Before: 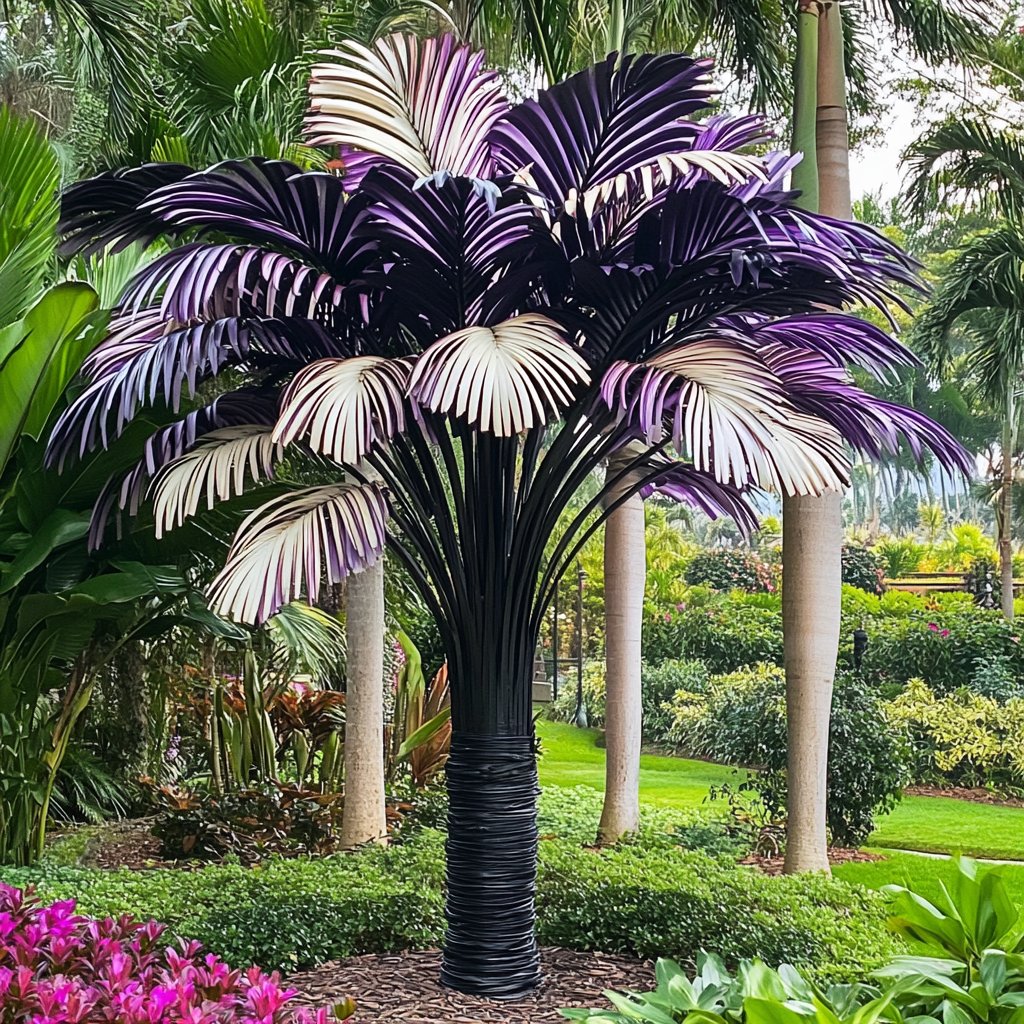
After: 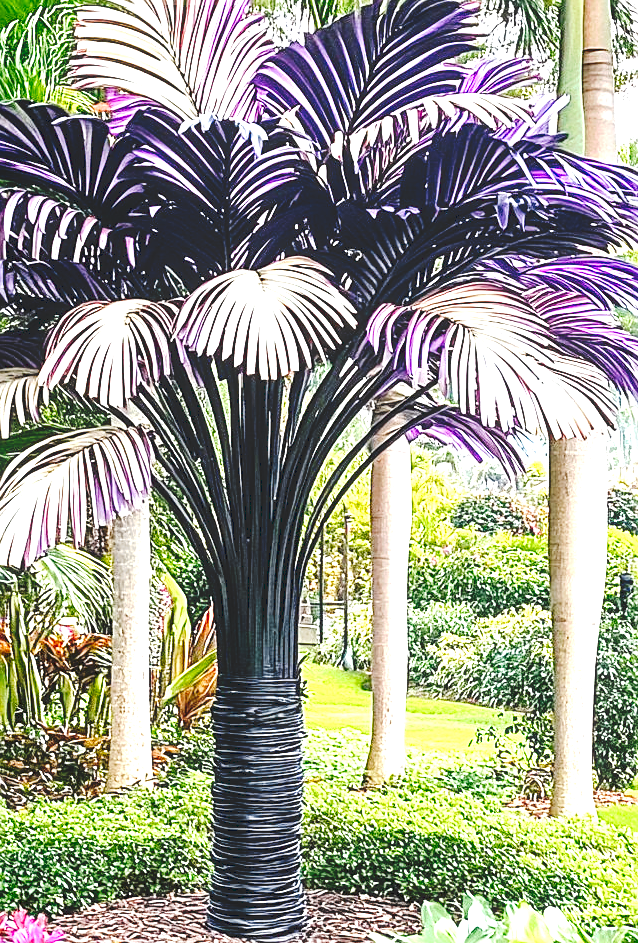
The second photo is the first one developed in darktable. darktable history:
exposure: black level correction 0, exposure 1.741 EV, compensate exposure bias true, compensate highlight preservation false
tone curve: curves: ch0 [(0, 0) (0.003, 0.075) (0.011, 0.079) (0.025, 0.079) (0.044, 0.082) (0.069, 0.085) (0.1, 0.089) (0.136, 0.096) (0.177, 0.105) (0.224, 0.14) (0.277, 0.202) (0.335, 0.304) (0.399, 0.417) (0.468, 0.521) (0.543, 0.636) (0.623, 0.726) (0.709, 0.801) (0.801, 0.878) (0.898, 0.927) (1, 1)], preserve colors none
local contrast: on, module defaults
rotate and perspective: automatic cropping off
crop and rotate: left 22.918%, top 5.629%, right 14.711%, bottom 2.247%
sharpen: on, module defaults
